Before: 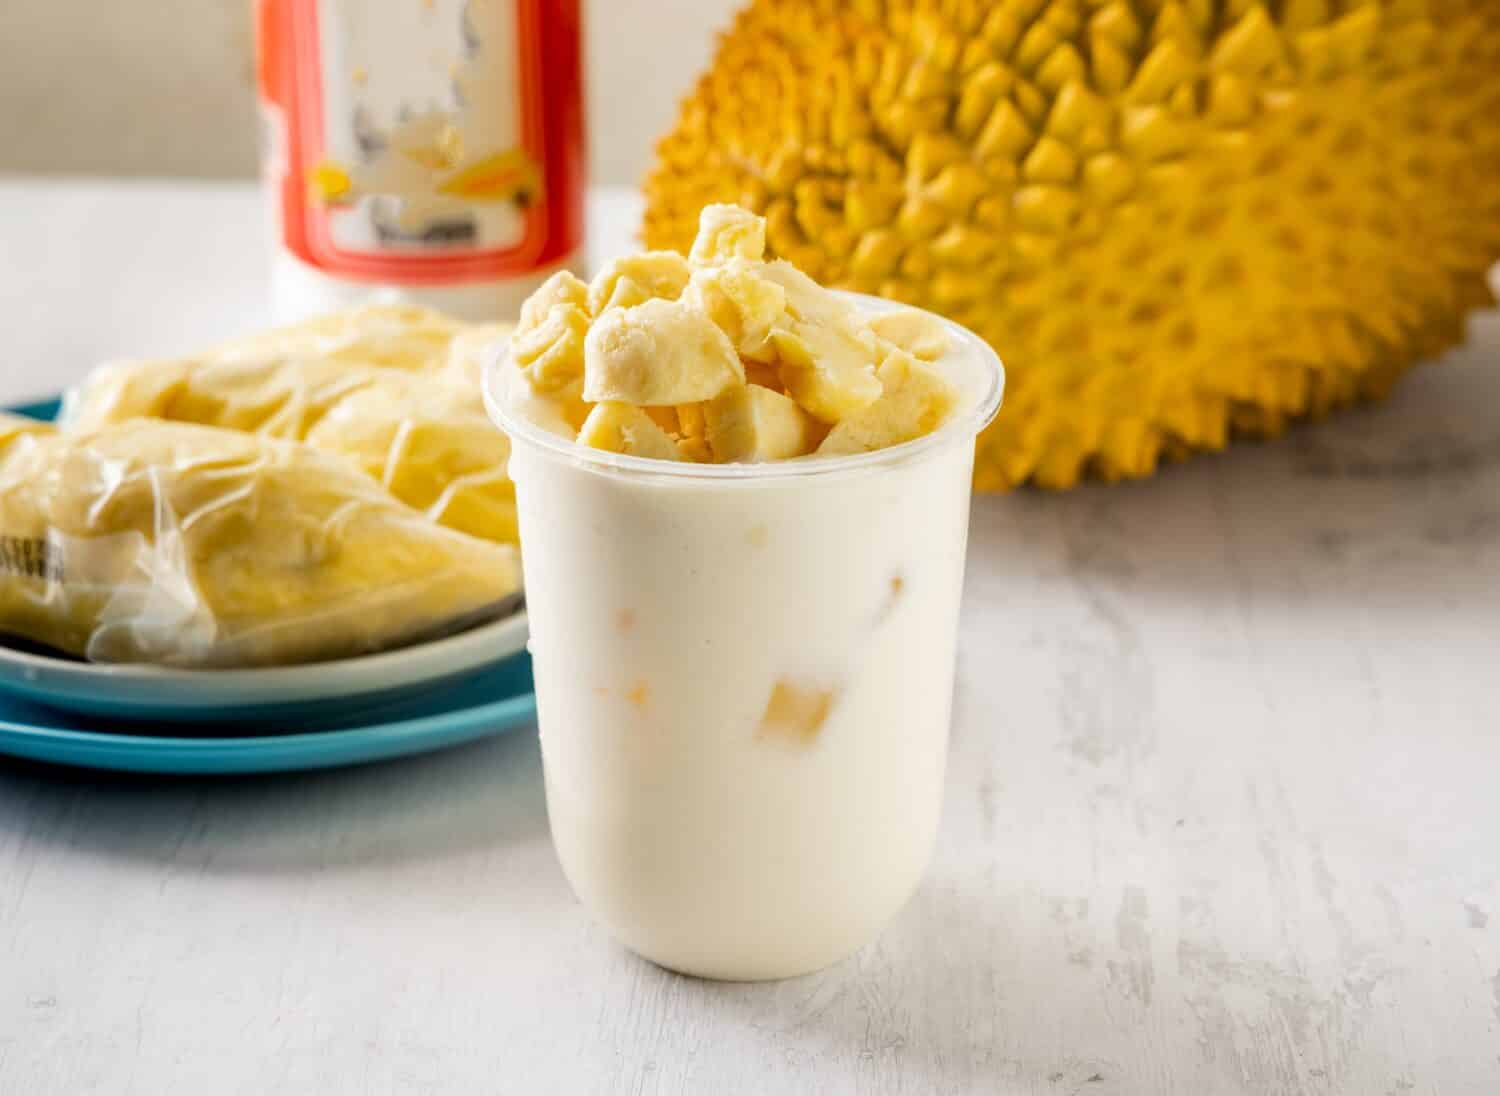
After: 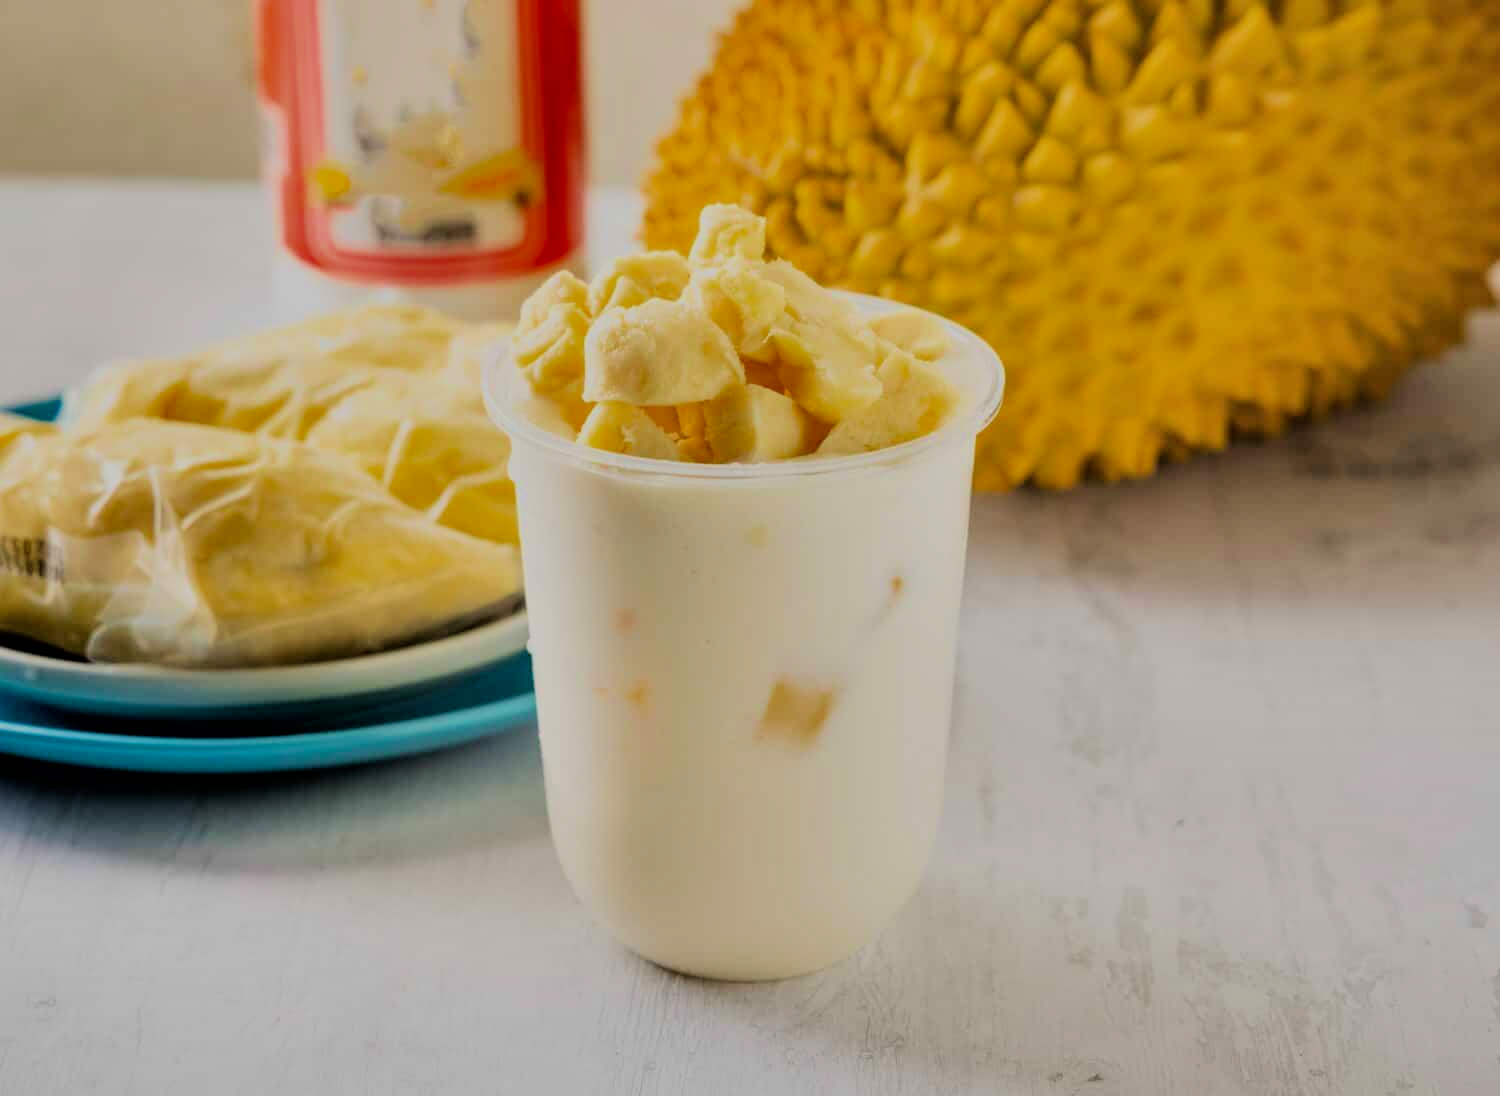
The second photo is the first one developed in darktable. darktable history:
velvia: strength 26.79%
filmic rgb: black relative exposure -7.17 EV, white relative exposure 5.39 EV, hardness 3.02, color science v6 (2022)
shadows and highlights: soften with gaussian
